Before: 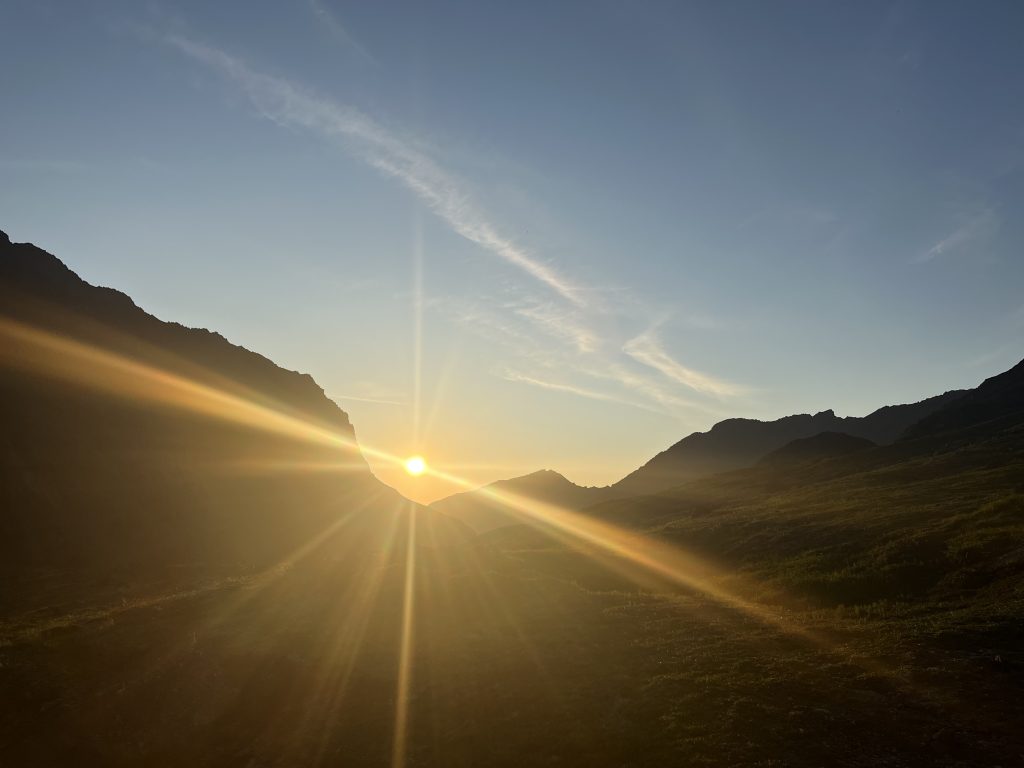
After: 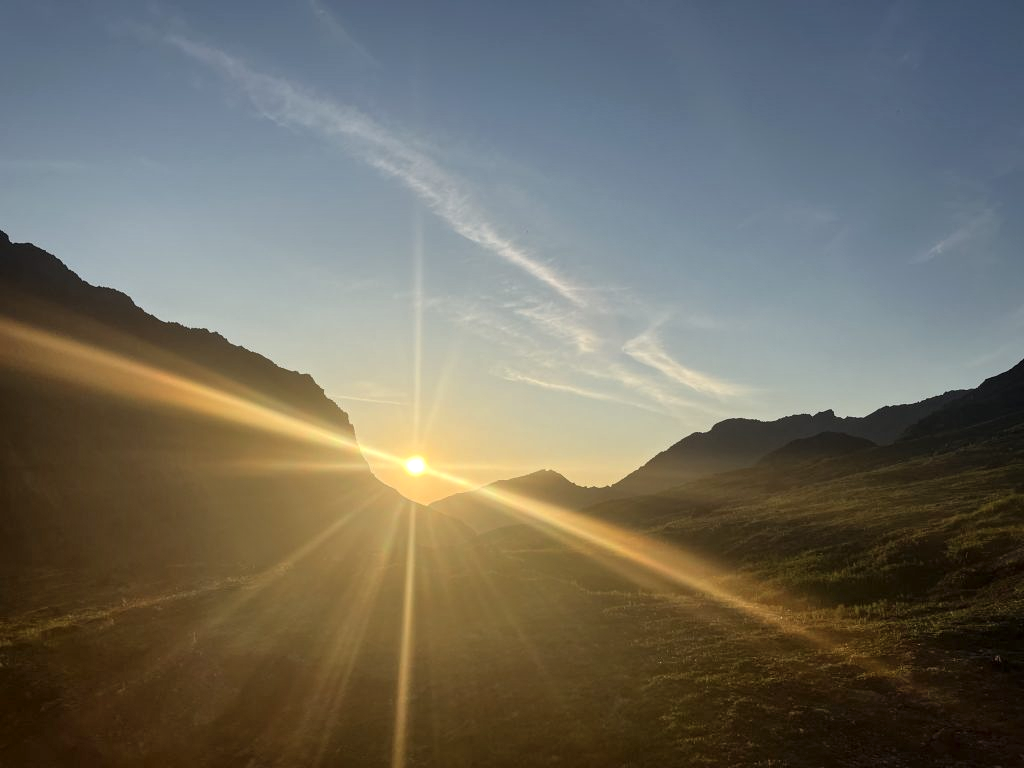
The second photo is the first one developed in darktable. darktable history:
shadows and highlights: white point adjustment 0.072, soften with gaussian
local contrast: on, module defaults
